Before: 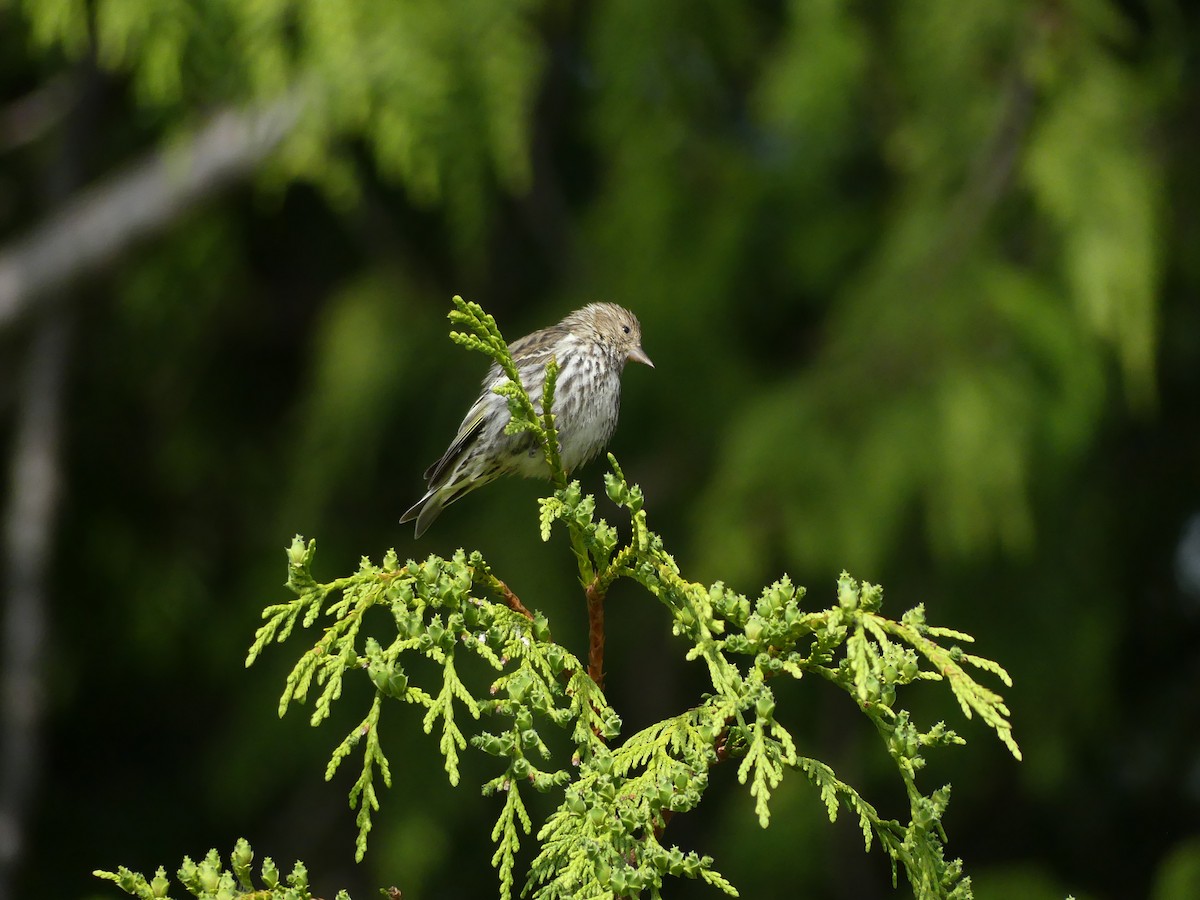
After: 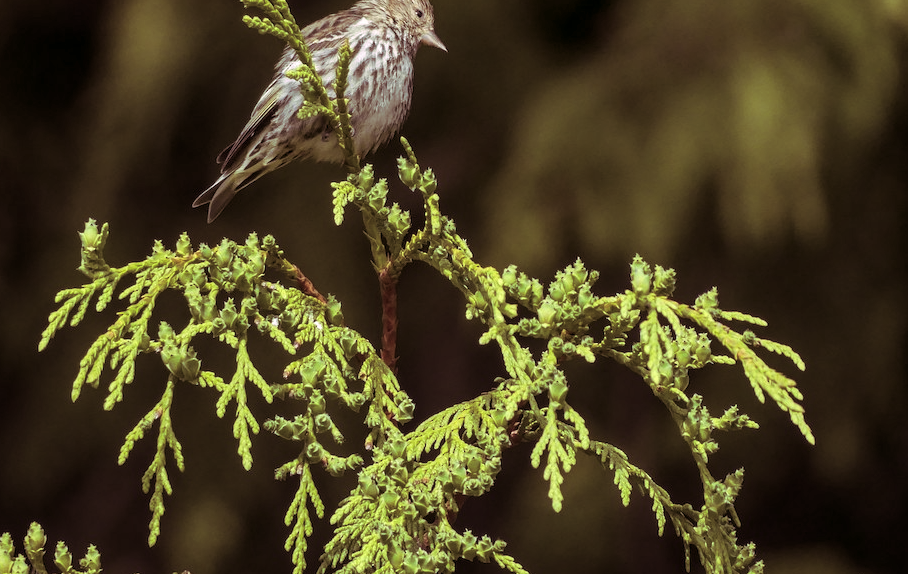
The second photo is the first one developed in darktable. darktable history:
crop and rotate: left 17.299%, top 35.115%, right 7.015%, bottom 1.024%
local contrast: on, module defaults
split-toning: highlights › hue 298.8°, highlights › saturation 0.73, compress 41.76%
